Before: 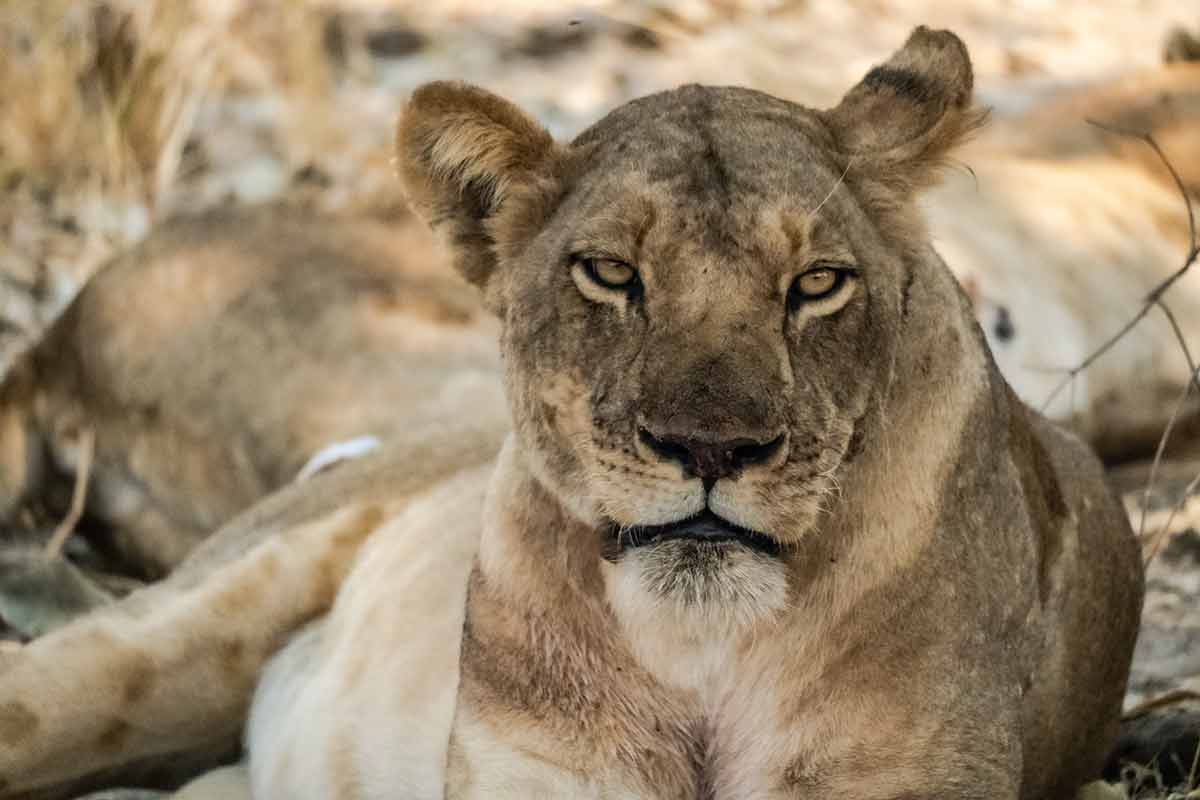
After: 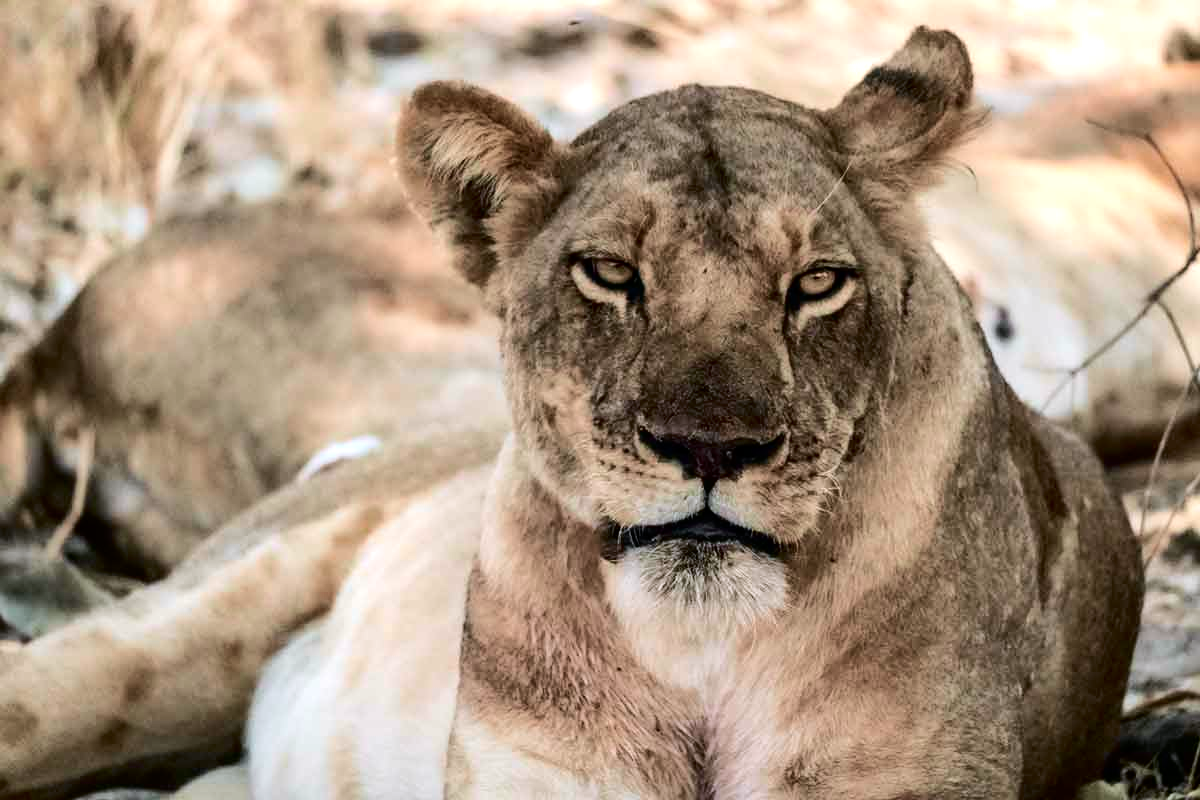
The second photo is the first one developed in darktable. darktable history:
tone equalizer: -8 EV -0.417 EV, -7 EV -0.389 EV, -6 EV -0.333 EV, -5 EV -0.222 EV, -3 EV 0.222 EV, -2 EV 0.333 EV, -1 EV 0.389 EV, +0 EV 0.417 EV, edges refinement/feathering 500, mask exposure compensation -1.25 EV, preserve details no
tone curve: curves: ch0 [(0.003, 0) (0.066, 0.023) (0.149, 0.094) (0.264, 0.238) (0.395, 0.401) (0.517, 0.553) (0.716, 0.743) (0.813, 0.846) (1, 1)]; ch1 [(0, 0) (0.164, 0.115) (0.337, 0.332) (0.39, 0.398) (0.464, 0.461) (0.501, 0.5) (0.521, 0.529) (0.571, 0.588) (0.652, 0.681) (0.733, 0.749) (0.811, 0.796) (1, 1)]; ch2 [(0, 0) (0.337, 0.382) (0.464, 0.476) (0.501, 0.502) (0.527, 0.54) (0.556, 0.567) (0.6, 0.59) (0.687, 0.675) (1, 1)], color space Lab, independent channels, preserve colors none
color calibration: illuminant as shot in camera, x 0.358, y 0.373, temperature 4628.91 K
